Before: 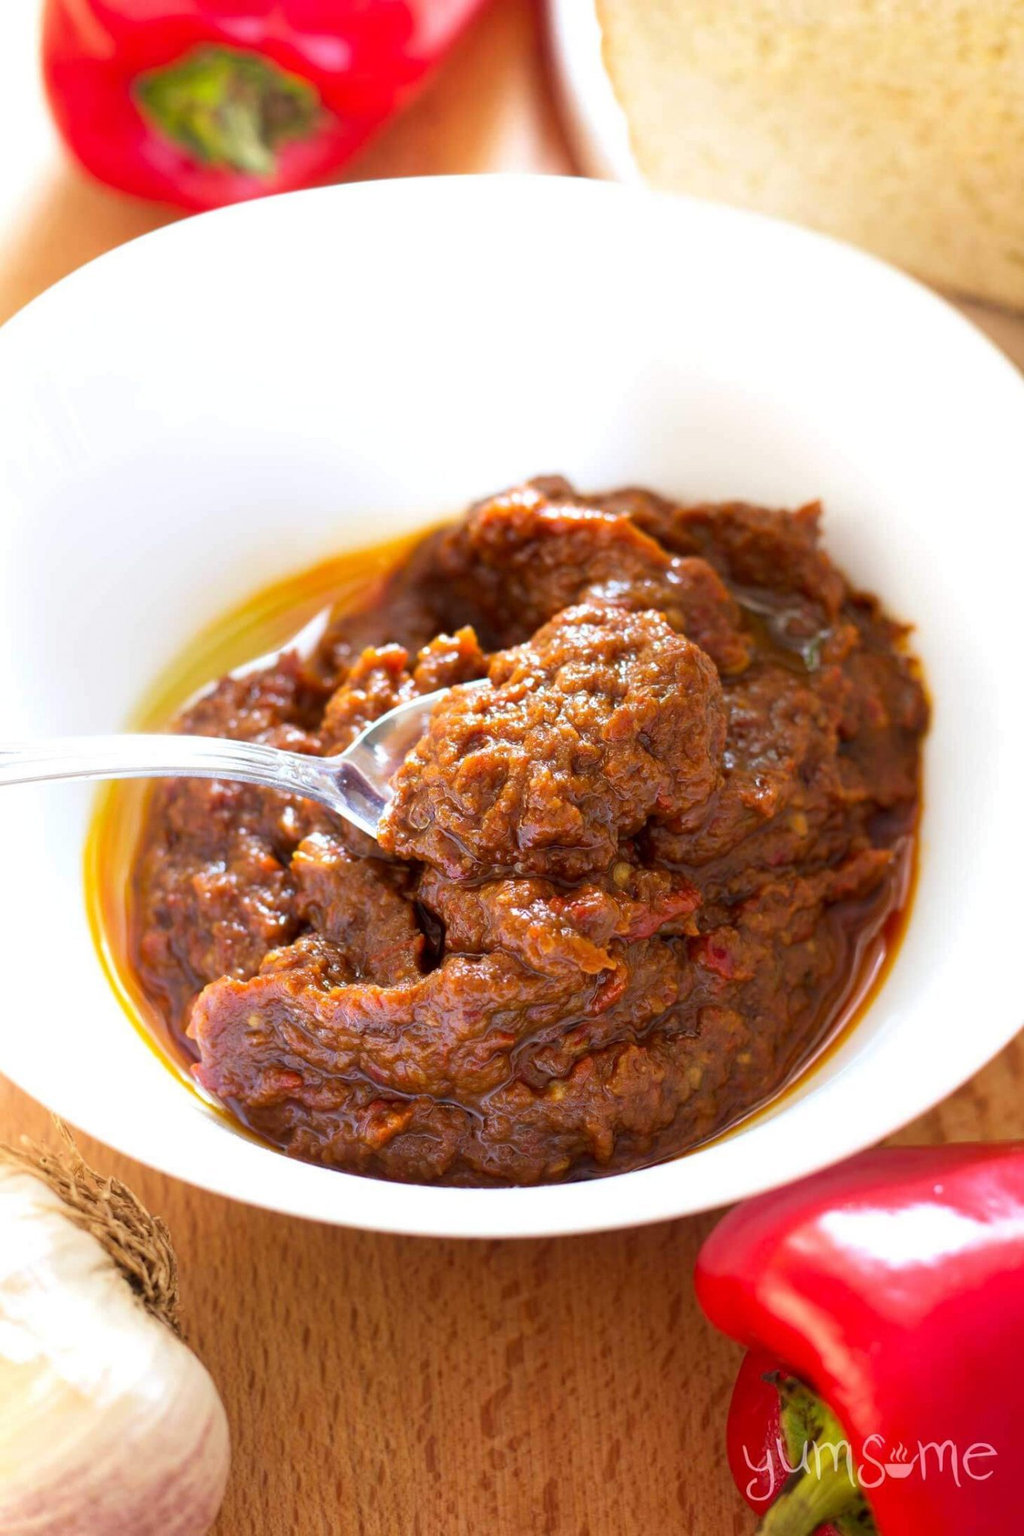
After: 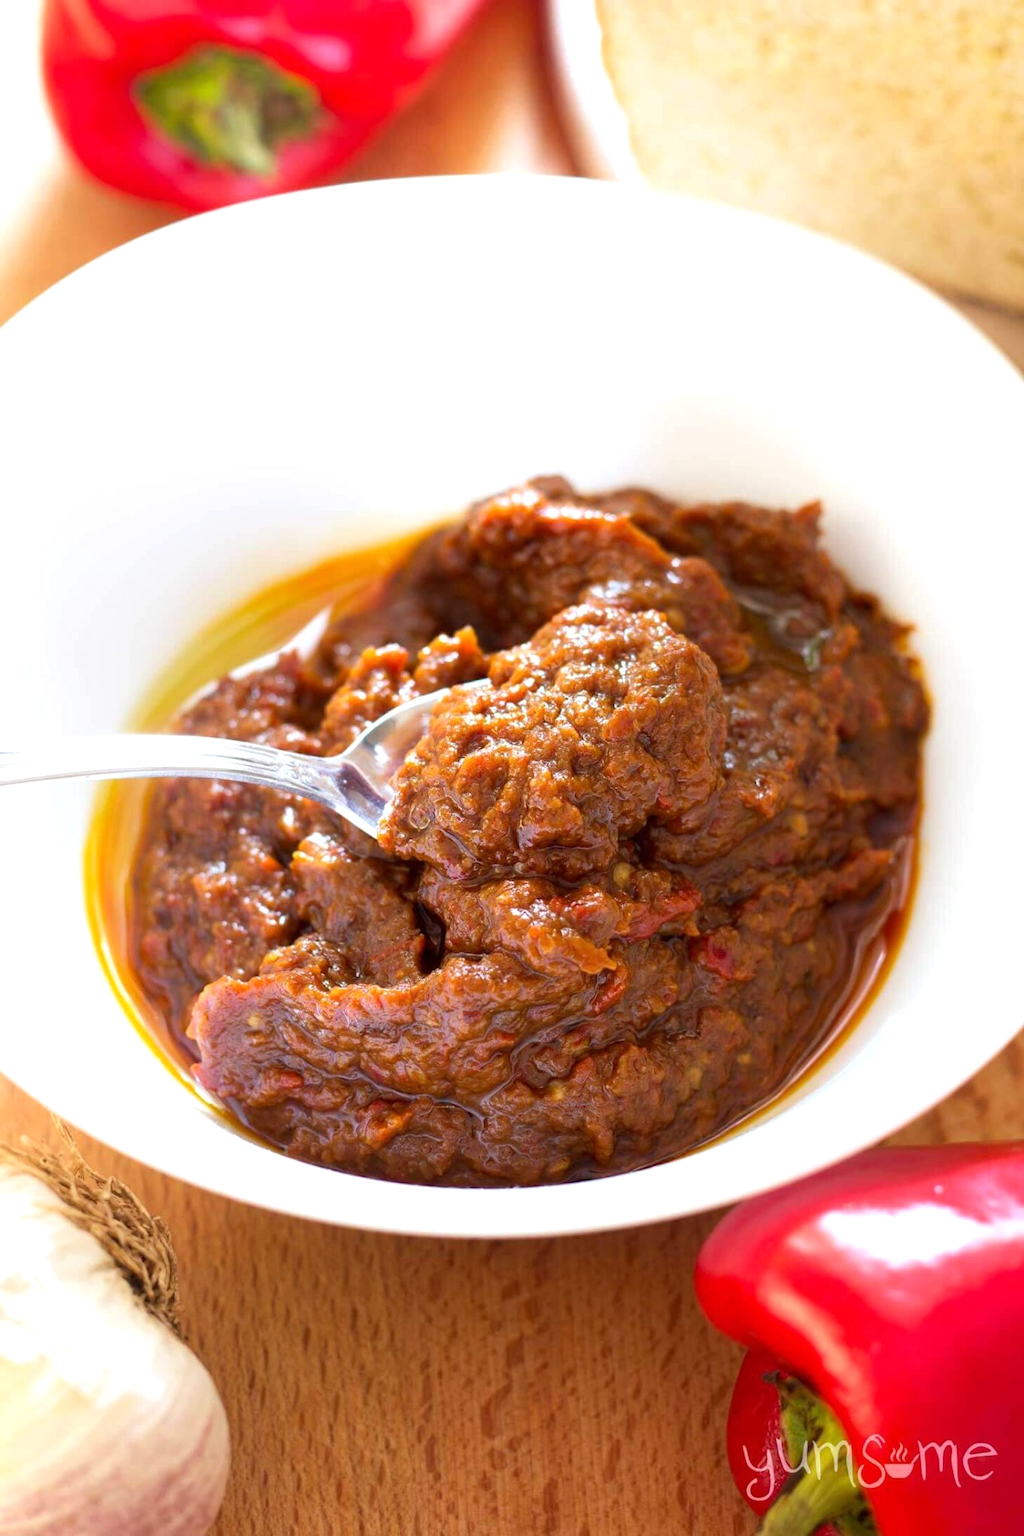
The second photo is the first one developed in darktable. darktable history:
exposure: exposure 0.124 EV, compensate highlight preservation false
